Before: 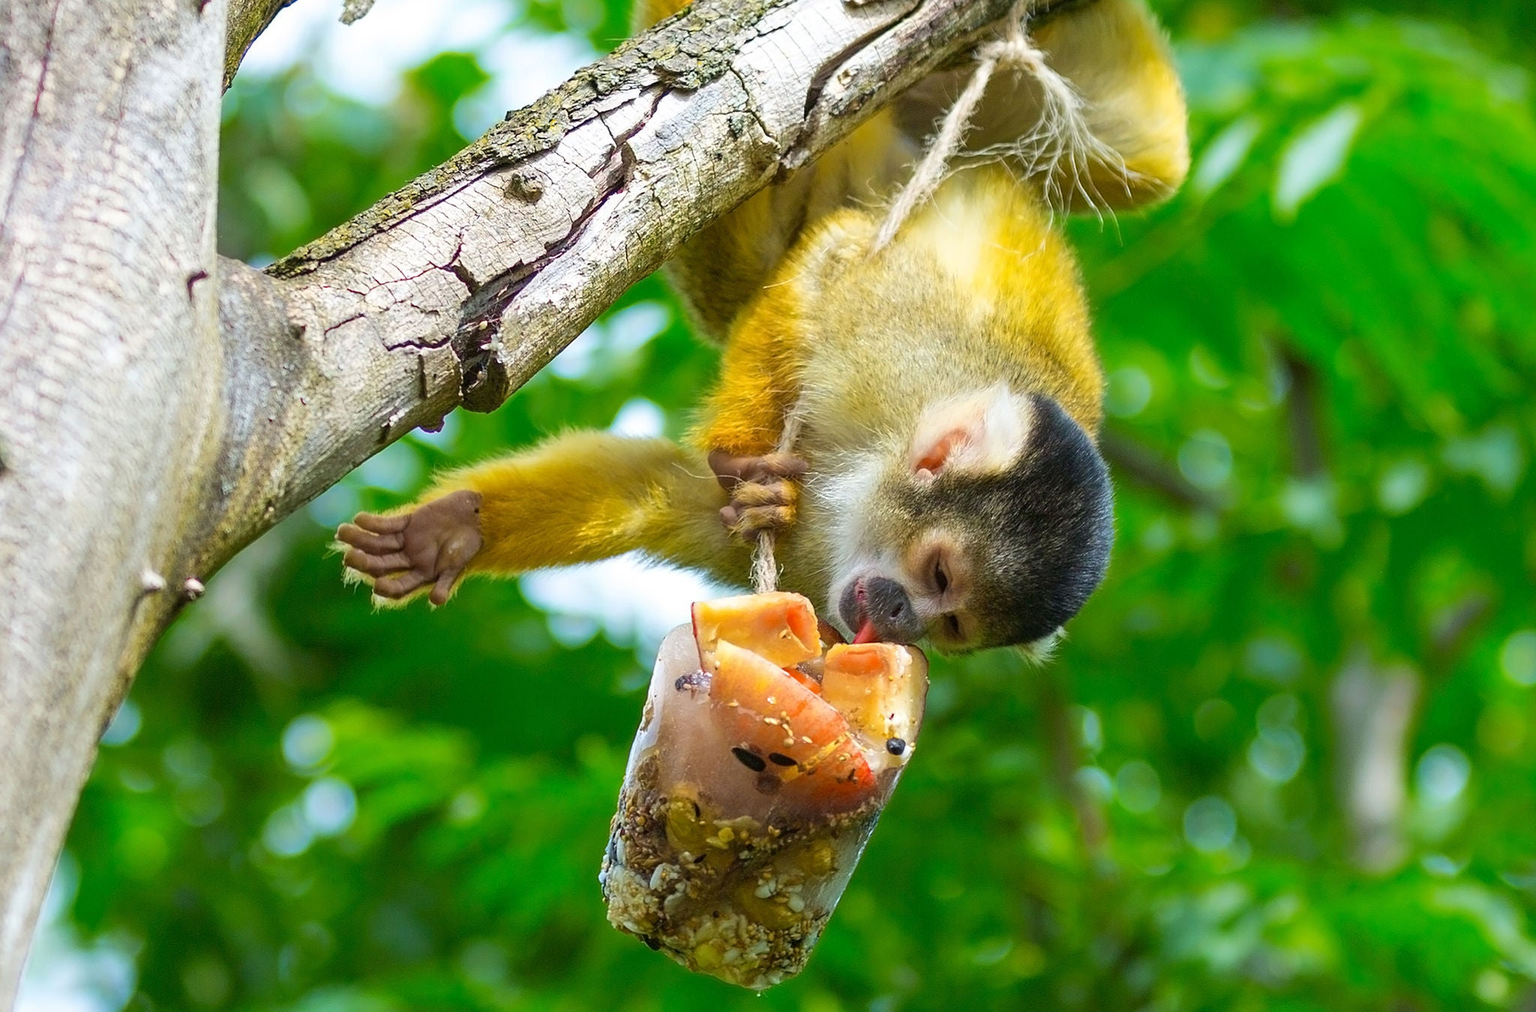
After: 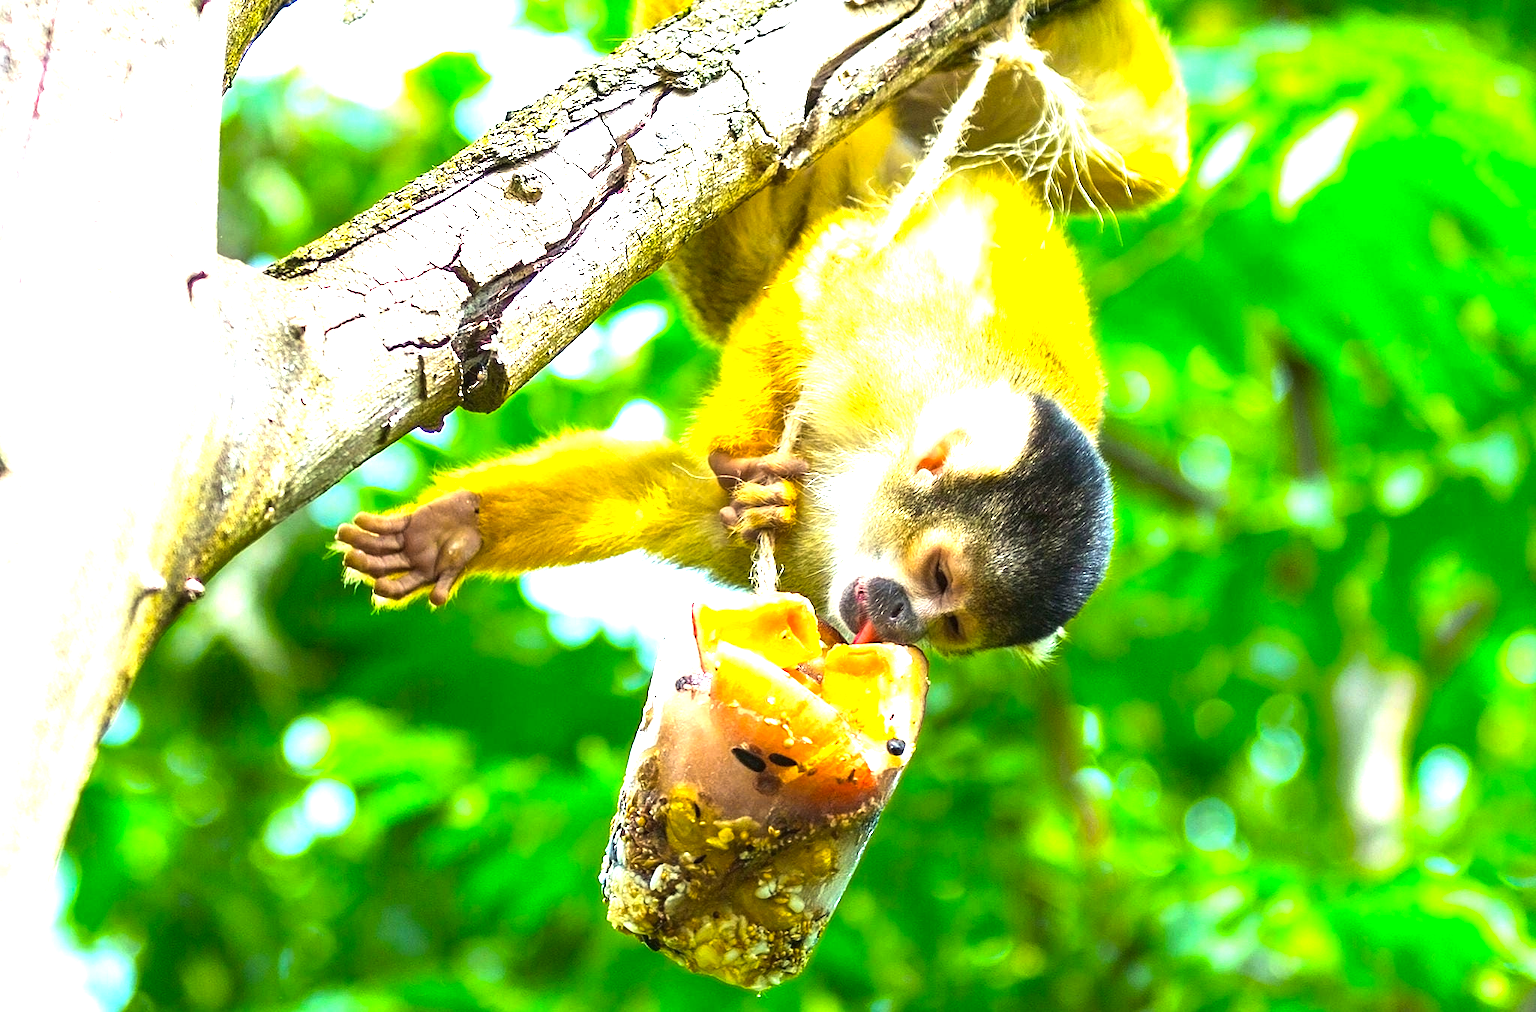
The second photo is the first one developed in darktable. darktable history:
sharpen: radius 5.352, amount 0.317, threshold 26.12
color balance rgb: highlights gain › luminance 5.896%, highlights gain › chroma 2.569%, highlights gain › hue 91.49°, linear chroma grading › global chroma 19.9%, perceptual saturation grading › global saturation 0.495%, perceptual brilliance grading › global brilliance 14.41%, perceptual brilliance grading › shadows -35.13%
exposure: black level correction 0, exposure 1.106 EV, compensate highlight preservation false
